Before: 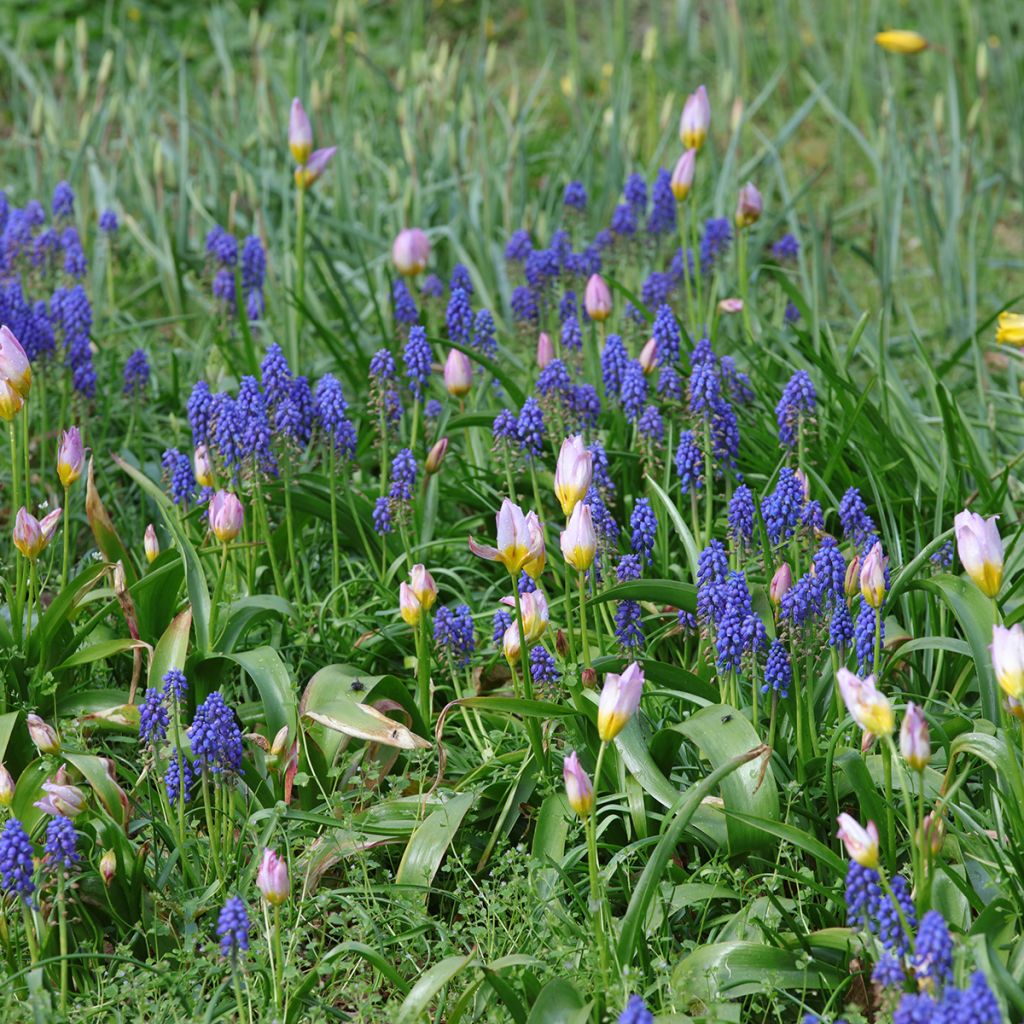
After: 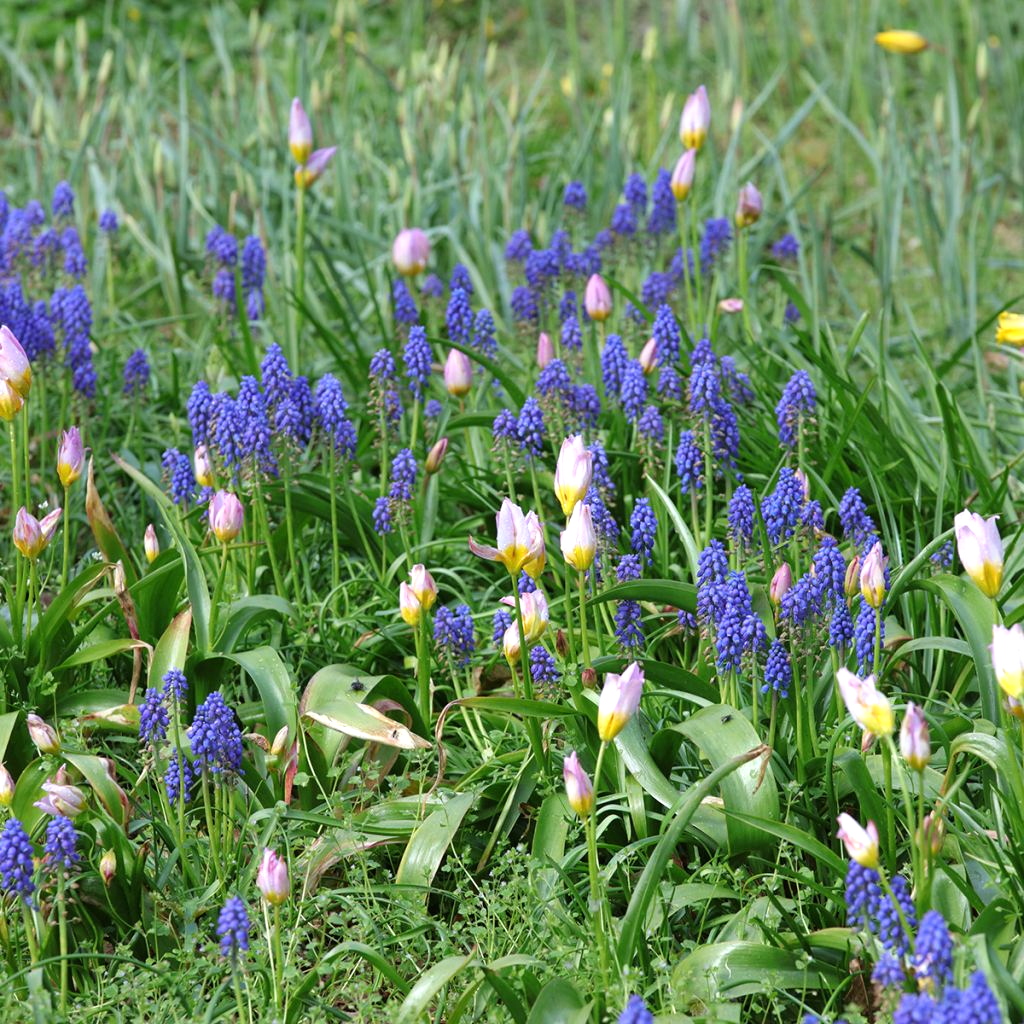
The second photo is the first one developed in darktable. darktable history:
tone equalizer: -8 EV -0.415 EV, -7 EV -0.411 EV, -6 EV -0.368 EV, -5 EV -0.226 EV, -3 EV 0.238 EV, -2 EV 0.34 EV, -1 EV 0.383 EV, +0 EV 0.416 EV, smoothing 1
